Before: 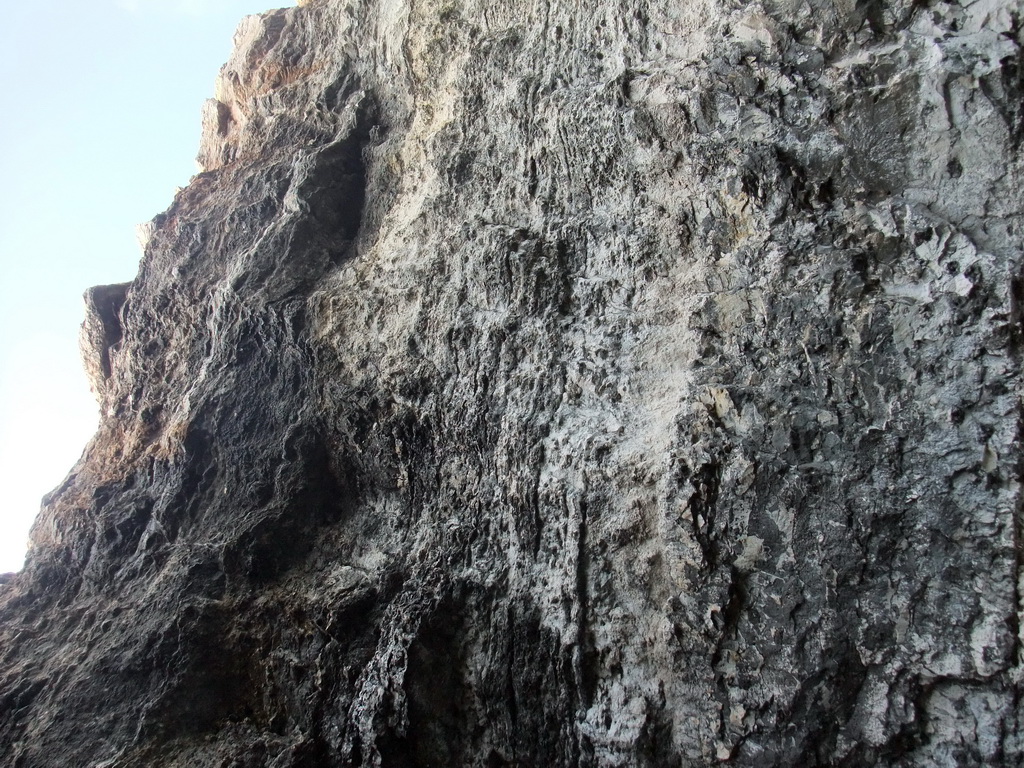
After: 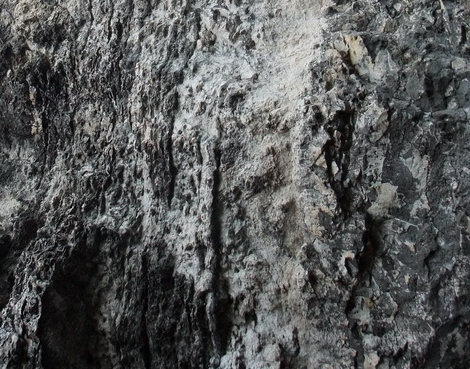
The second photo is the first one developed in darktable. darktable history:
crop: left 35.824%, top 46.008%, right 18.198%, bottom 5.883%
